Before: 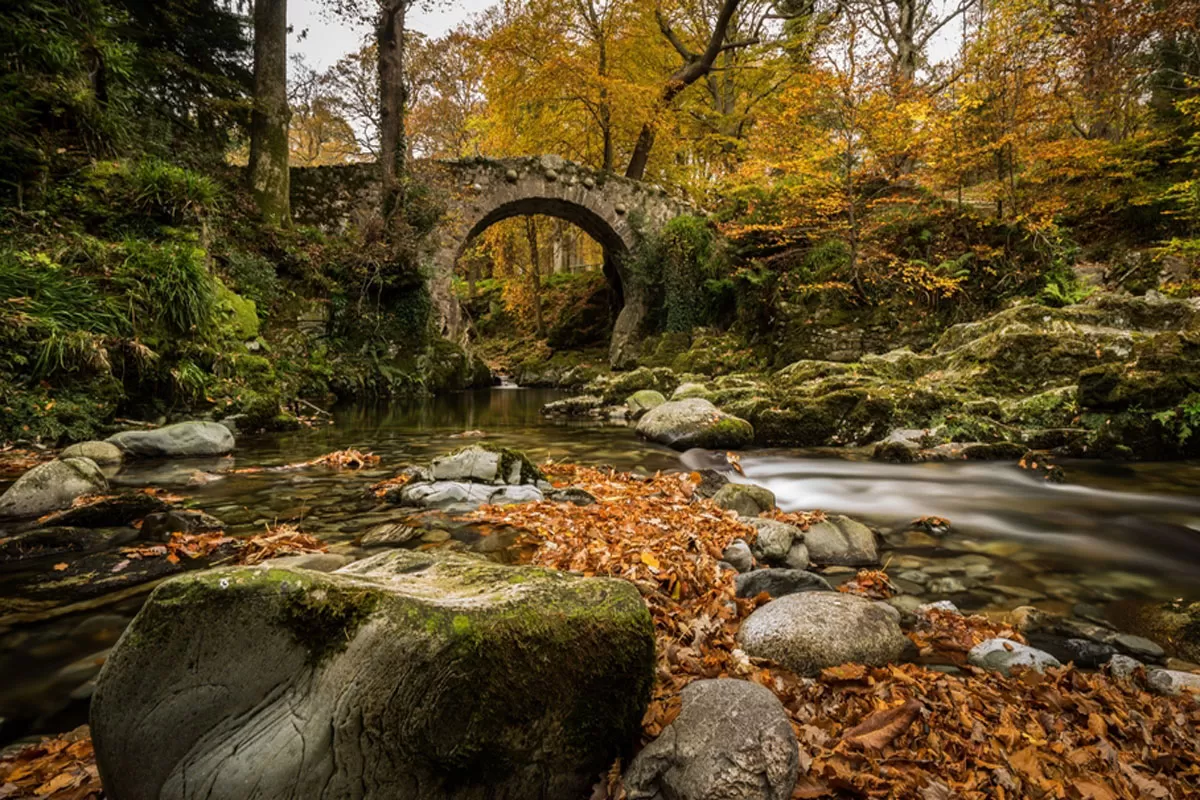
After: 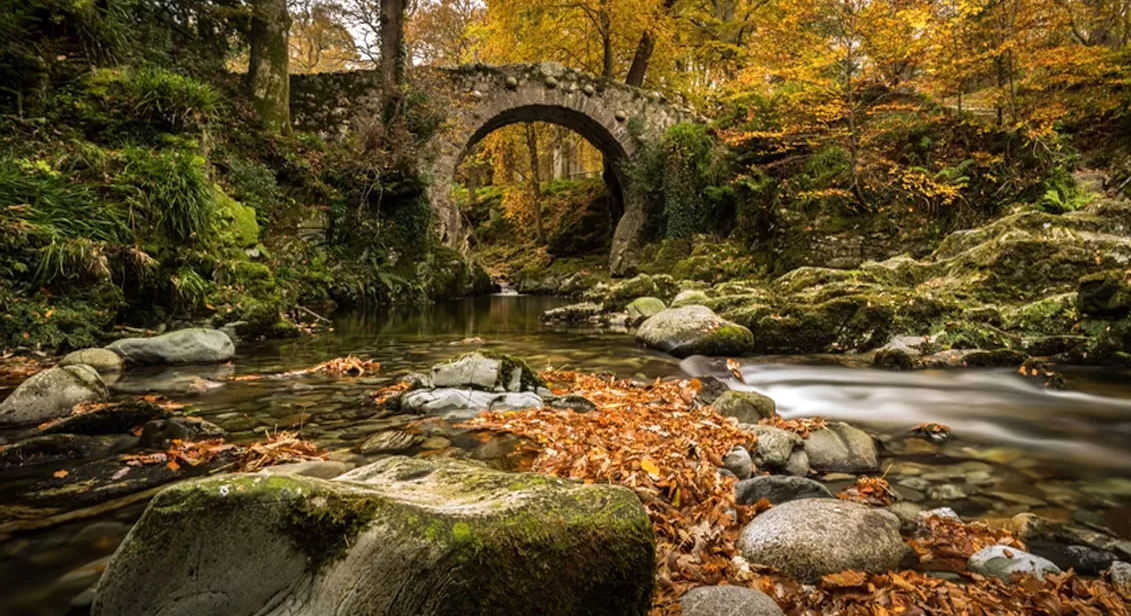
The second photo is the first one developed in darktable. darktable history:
exposure: exposure 0.207 EV, compensate highlight preservation false
crop and rotate: angle 0.03°, top 11.643%, right 5.651%, bottom 11.189%
